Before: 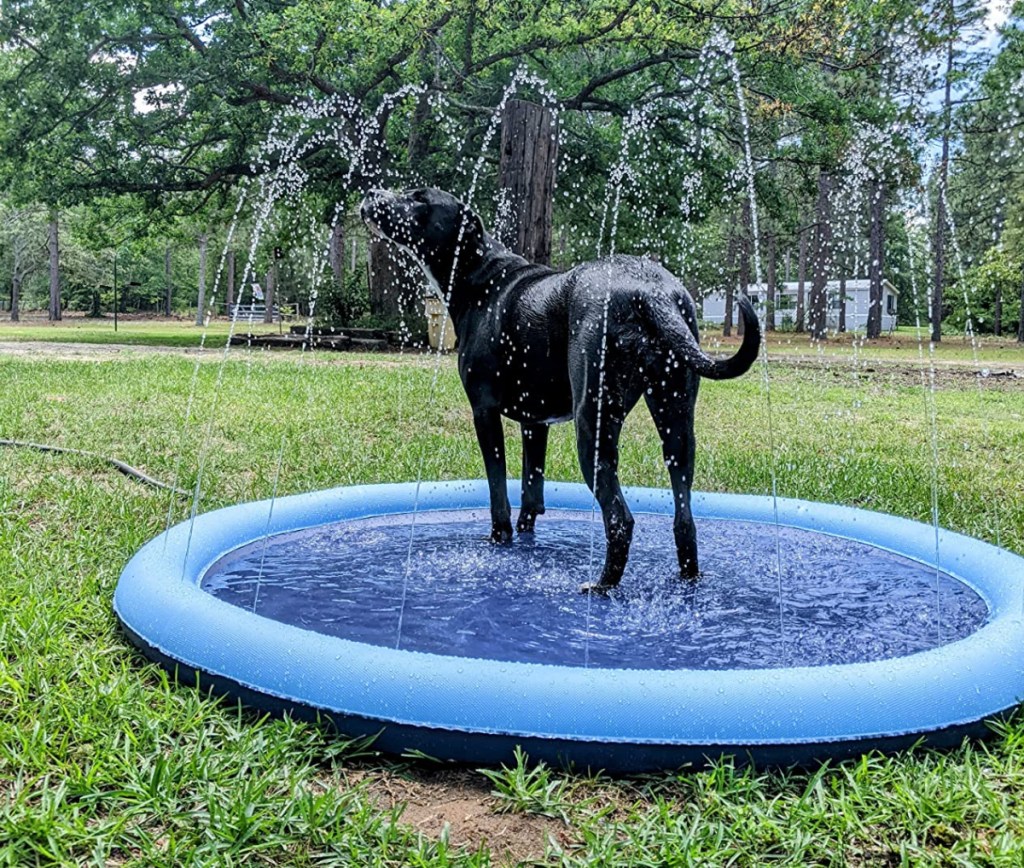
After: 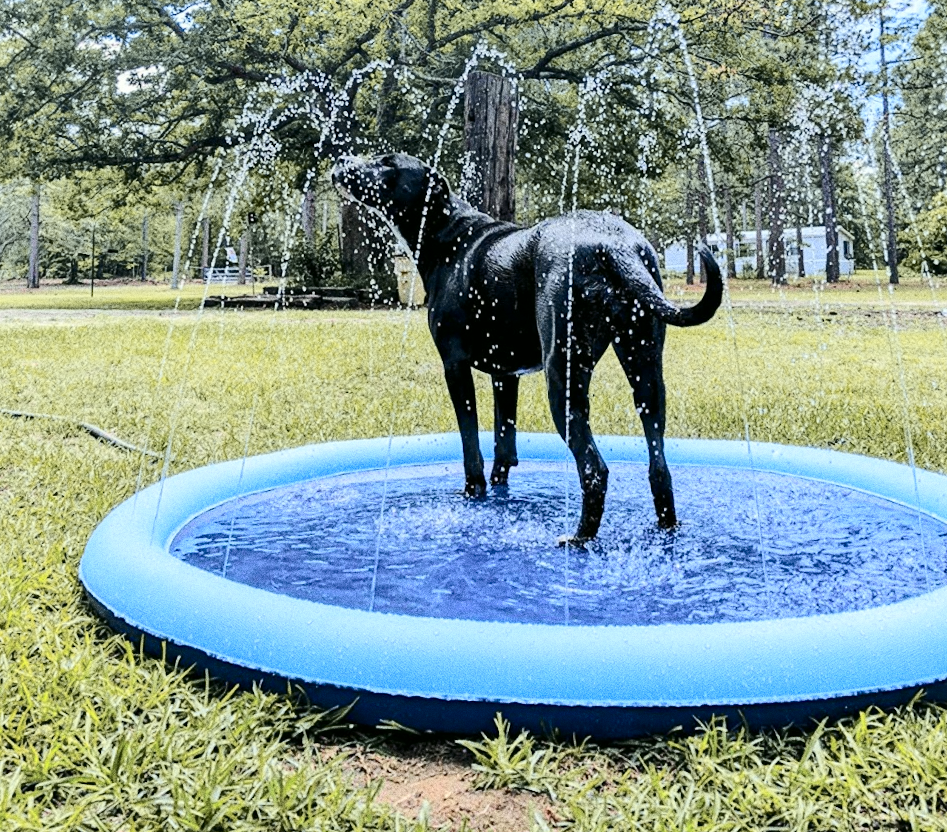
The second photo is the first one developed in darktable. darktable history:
rotate and perspective: rotation -1.68°, lens shift (vertical) -0.146, crop left 0.049, crop right 0.912, crop top 0.032, crop bottom 0.96
tone curve: curves: ch0 [(0, 0) (0.21, 0.21) (0.43, 0.586) (0.65, 0.793) (1, 1)]; ch1 [(0, 0) (0.382, 0.447) (0.492, 0.484) (0.544, 0.547) (0.583, 0.578) (0.599, 0.595) (0.67, 0.673) (1, 1)]; ch2 [(0, 0) (0.411, 0.382) (0.492, 0.5) (0.531, 0.534) (0.56, 0.573) (0.599, 0.602) (0.696, 0.693) (1, 1)], color space Lab, independent channels, preserve colors none
grain: coarseness 0.09 ISO, strength 40%
